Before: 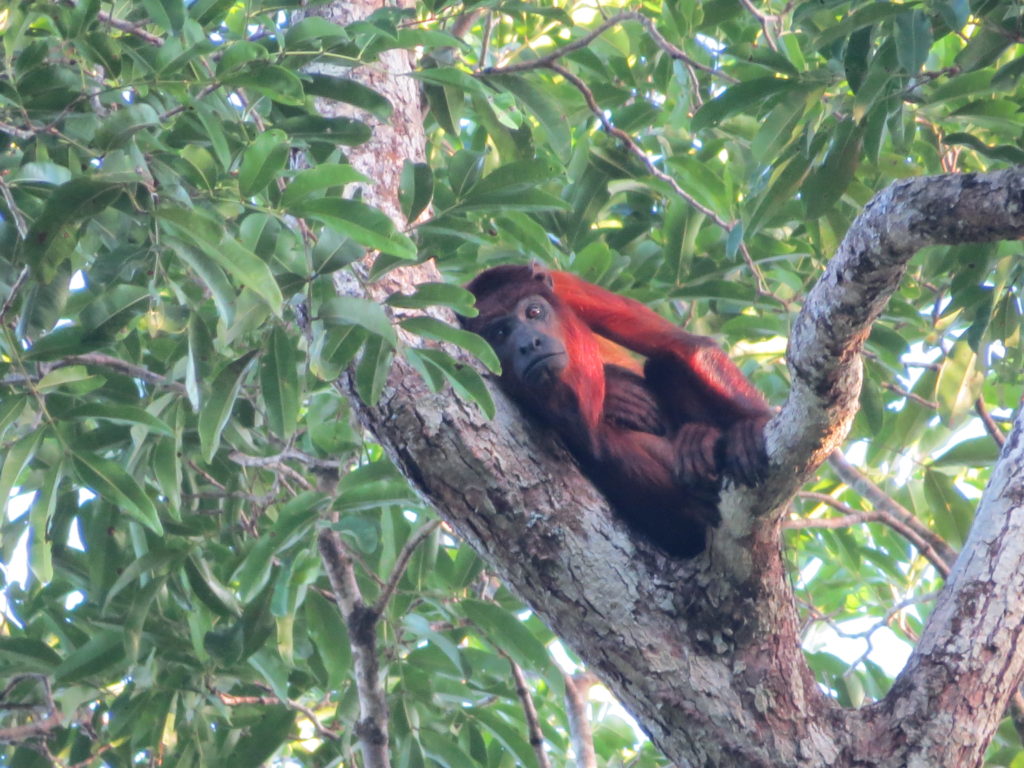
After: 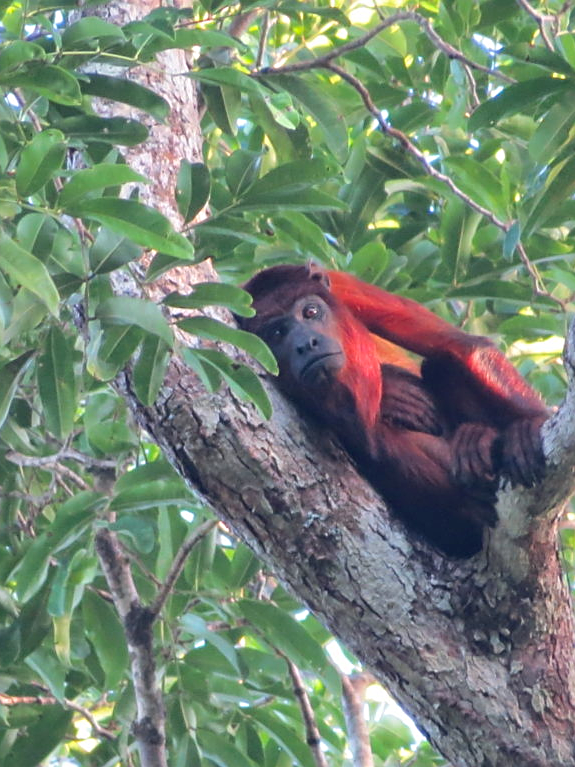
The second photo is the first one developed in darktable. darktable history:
color balance rgb: perceptual saturation grading › global saturation 10.551%
crop: left 21.798%, right 21.993%, bottom 0.005%
sharpen: on, module defaults
